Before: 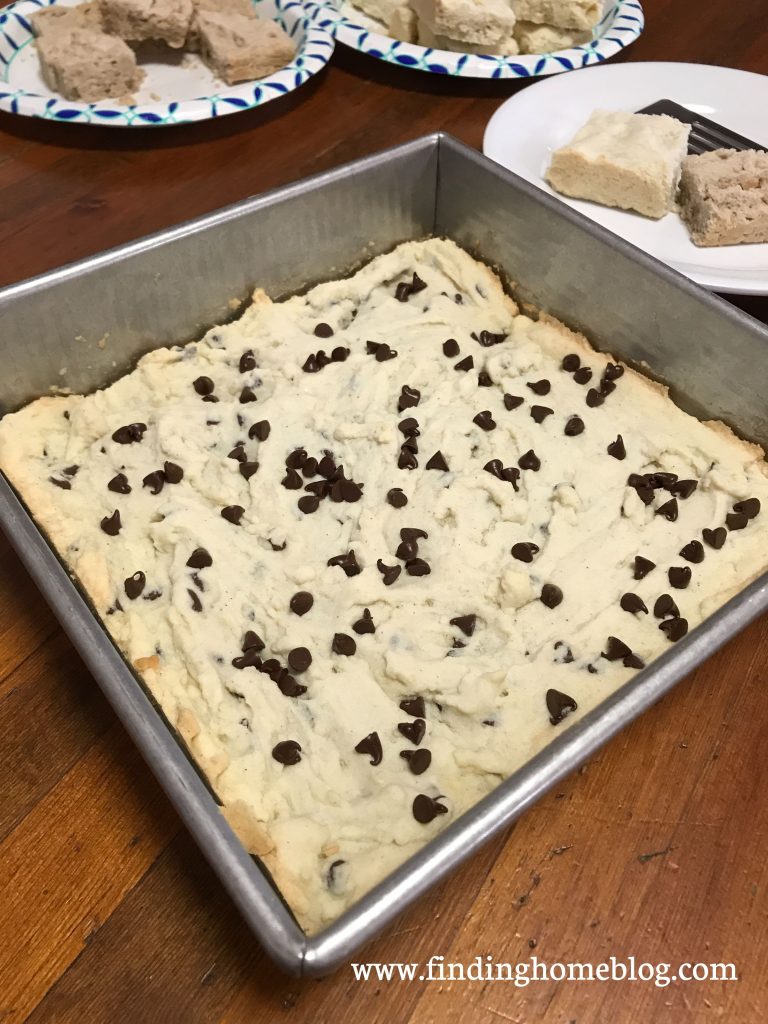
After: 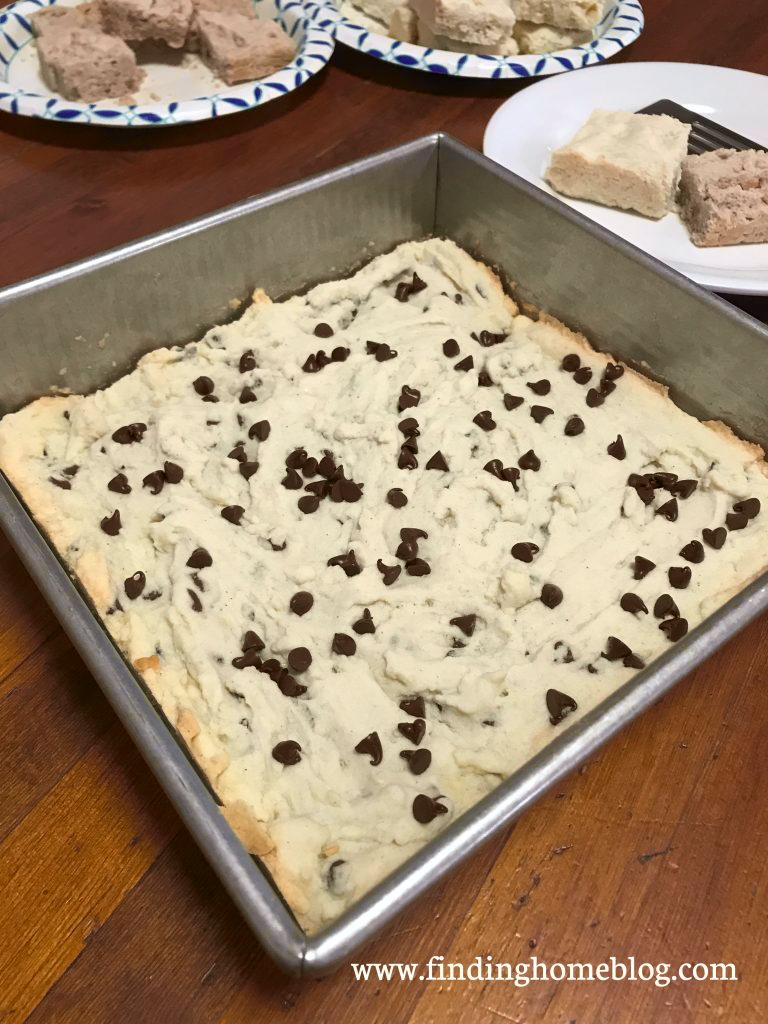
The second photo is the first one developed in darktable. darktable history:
tone curve: curves: ch0 [(0, 0) (0.15, 0.17) (0.452, 0.437) (0.611, 0.588) (0.751, 0.749) (1, 1)]; ch1 [(0, 0) (0.325, 0.327) (0.412, 0.45) (0.453, 0.484) (0.5, 0.499) (0.541, 0.55) (0.617, 0.612) (0.695, 0.697) (1, 1)]; ch2 [(0, 0) (0.386, 0.397) (0.452, 0.459) (0.505, 0.498) (0.524, 0.547) (0.574, 0.566) (0.633, 0.641) (1, 1)], color space Lab, independent channels, preserve colors none
